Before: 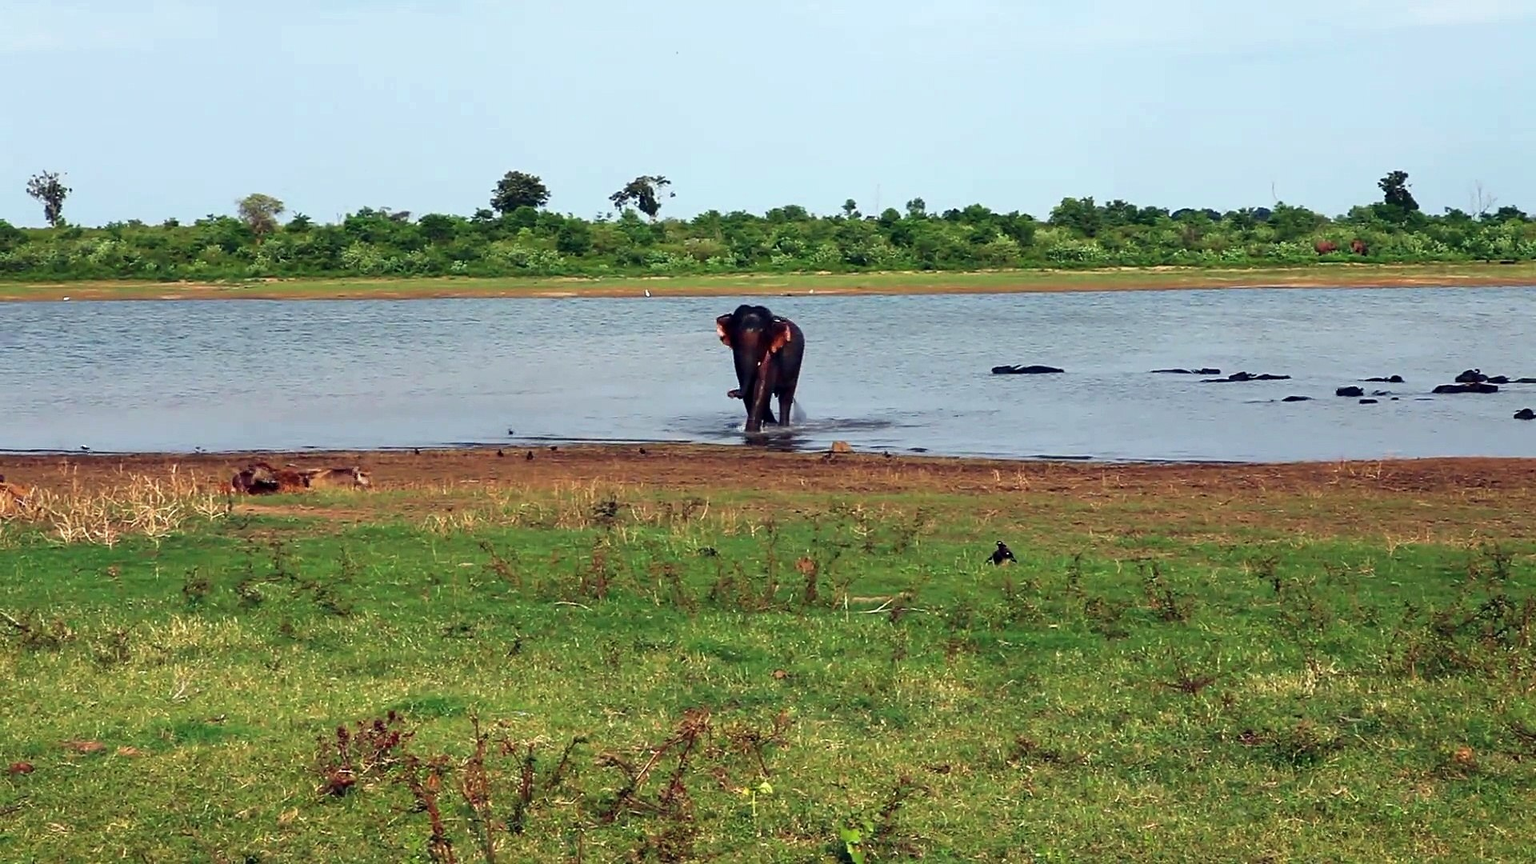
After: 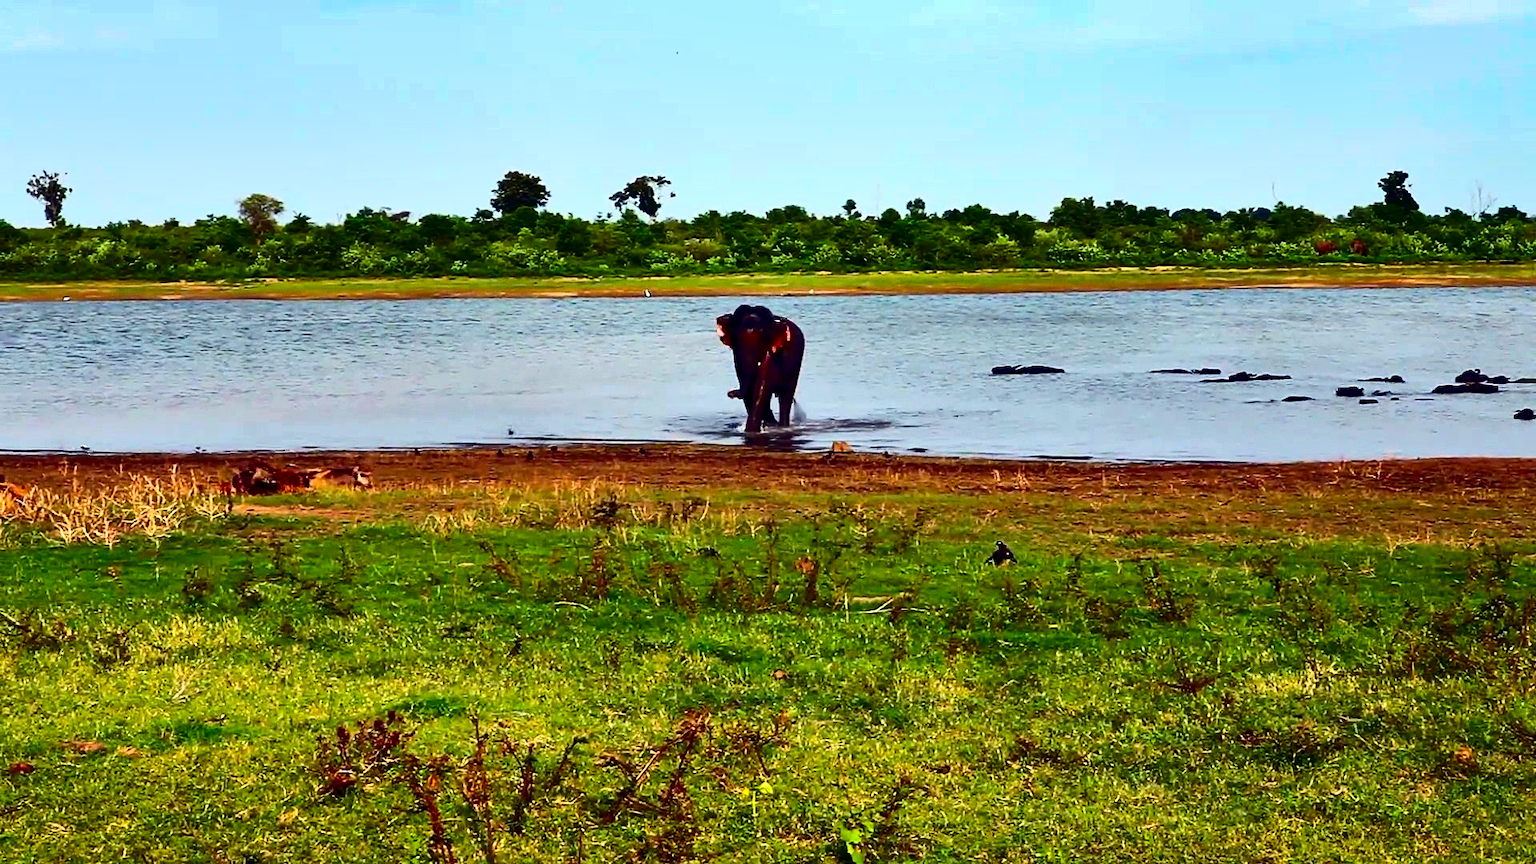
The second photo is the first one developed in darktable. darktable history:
shadows and highlights: white point adjustment -3.73, highlights -63.82, soften with gaussian
color balance rgb: shadows lift › chroma 4.315%, shadows lift › hue 26.89°, highlights gain › chroma 1.031%, highlights gain › hue 60.12°, perceptual saturation grading › global saturation 18.185%, perceptual brilliance grading › highlights 9.822%, perceptual brilliance grading › mid-tones 4.697%, global vibrance 20%
contrast brightness saturation: contrast 0.317, brightness -0.078, saturation 0.173
